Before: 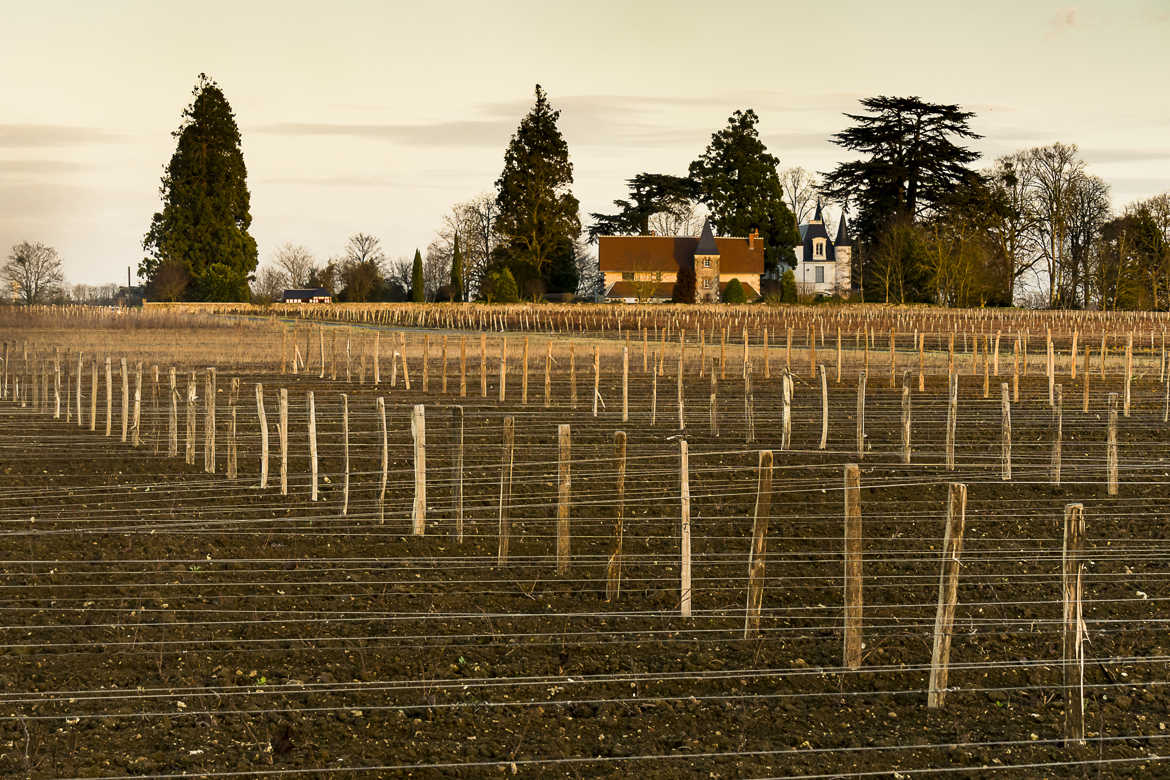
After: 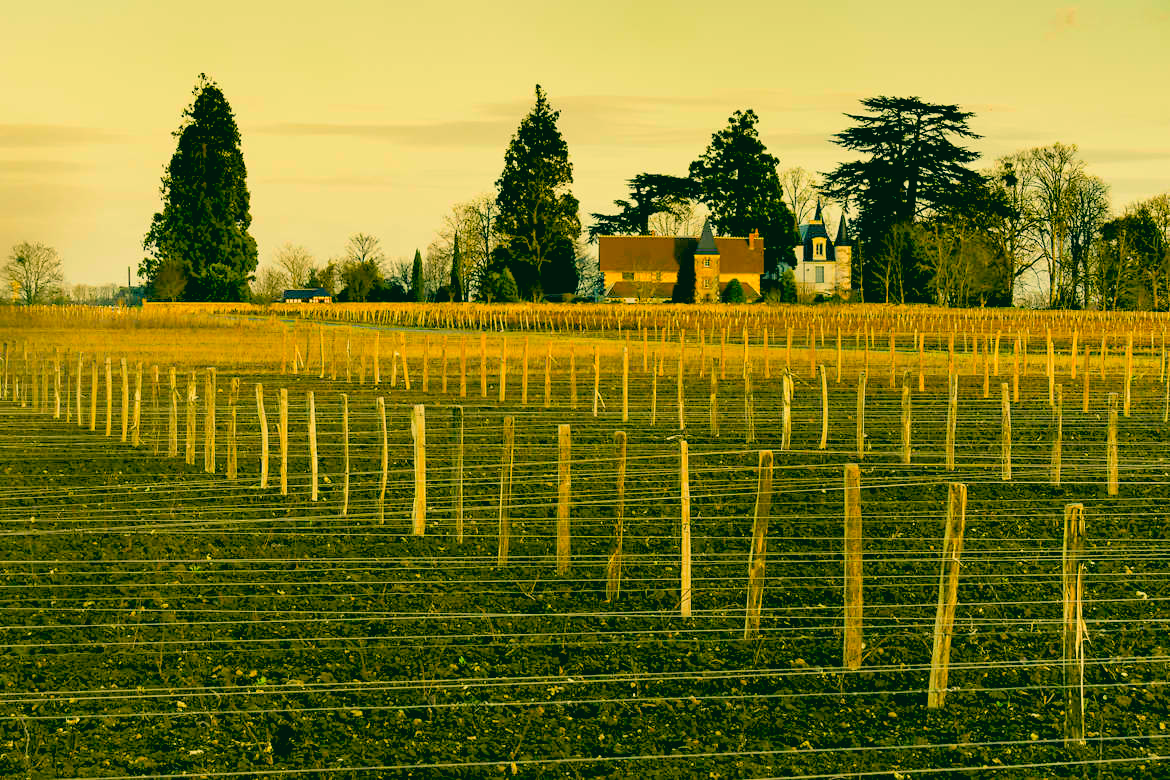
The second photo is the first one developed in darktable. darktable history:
color balance rgb: perceptual saturation grading › global saturation 25%, perceptual brilliance grading › mid-tones 10%, perceptual brilliance grading › shadows 15%, global vibrance 20%
color correction: highlights a* 1.83, highlights b* 34.02, shadows a* -36.68, shadows b* -5.48
rgb levels: preserve colors sum RGB, levels [[0.038, 0.433, 0.934], [0, 0.5, 1], [0, 0.5, 1]]
